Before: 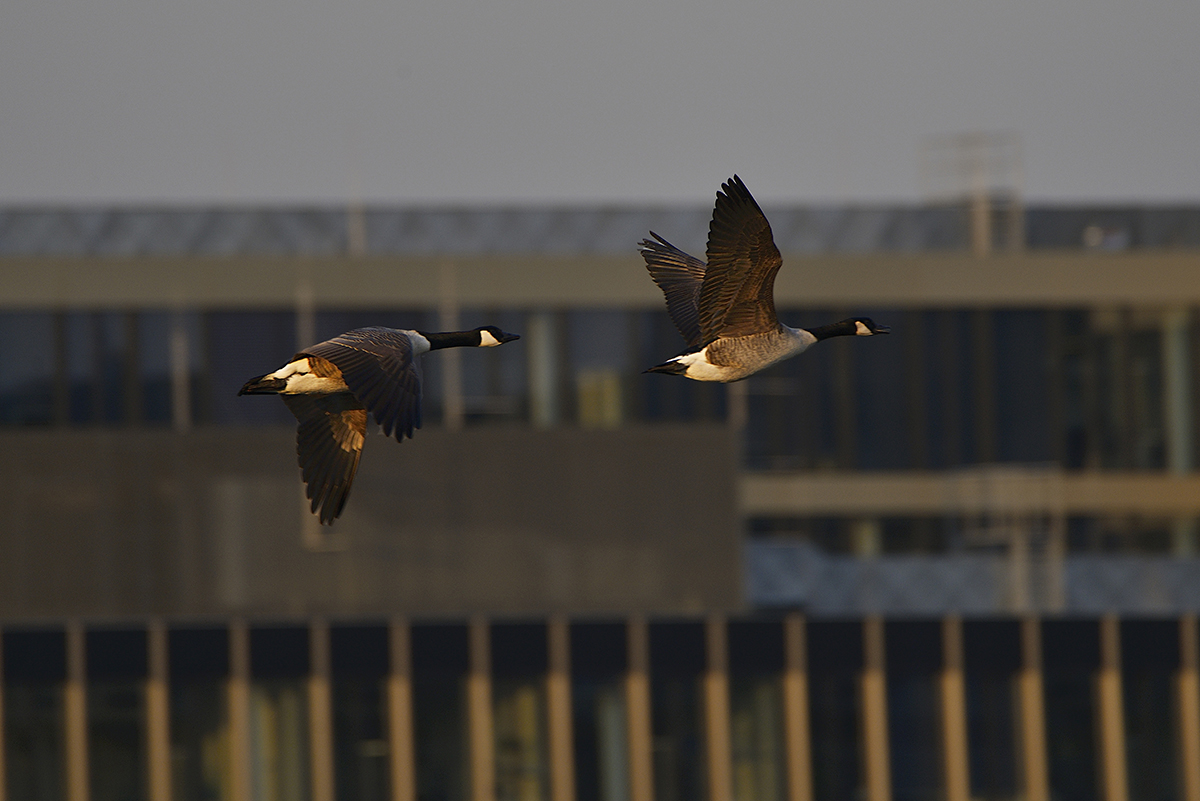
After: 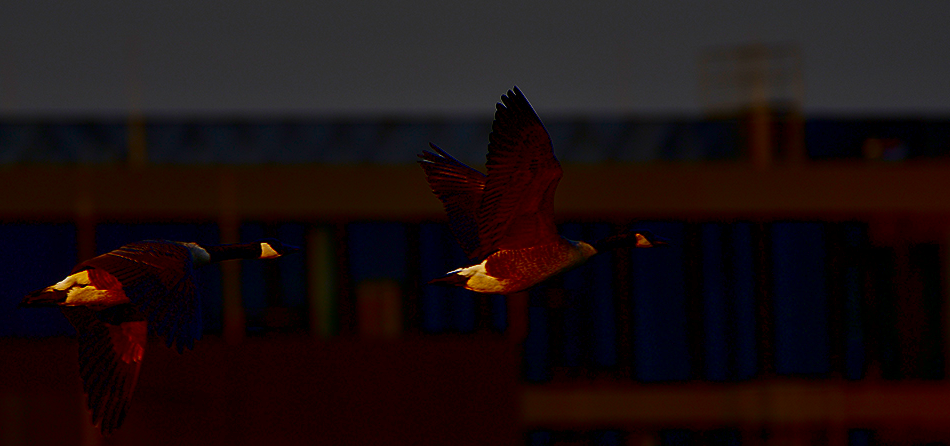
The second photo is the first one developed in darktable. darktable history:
local contrast: on, module defaults
shadows and highlights: shadows 5.42, soften with gaussian
contrast brightness saturation: brightness -0.987, saturation 0.992
crop: left 18.407%, top 11.09%, right 2.423%, bottom 33.137%
